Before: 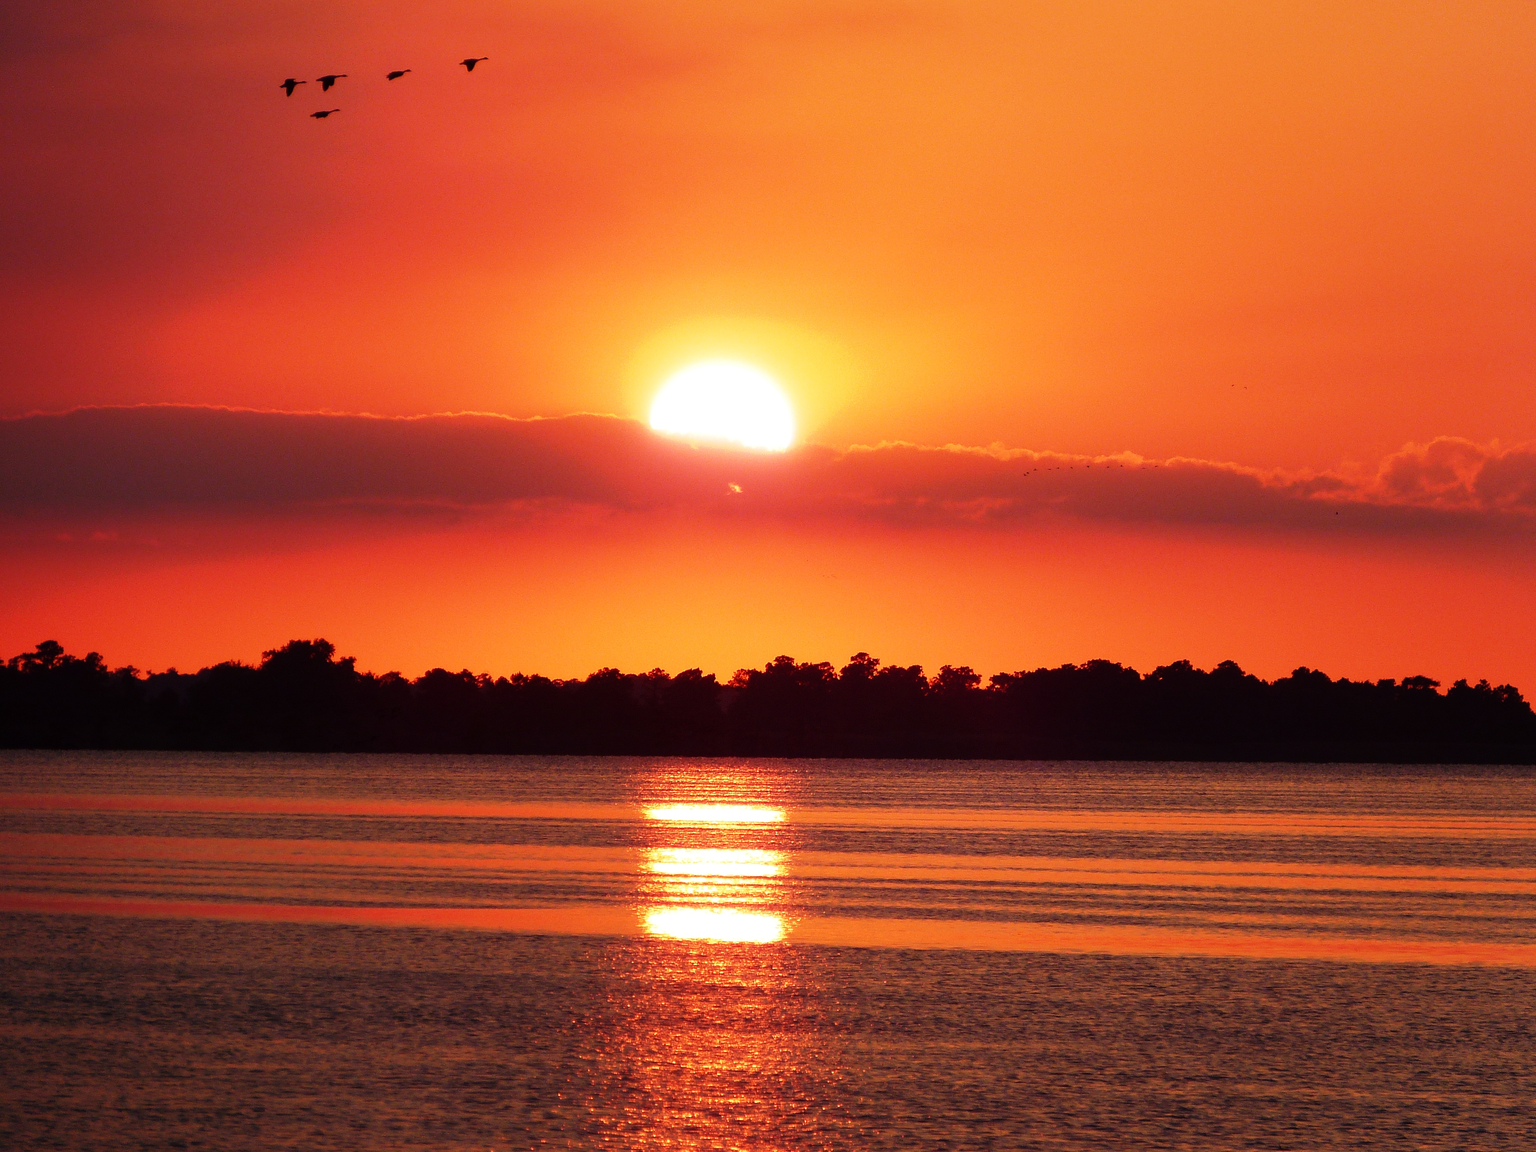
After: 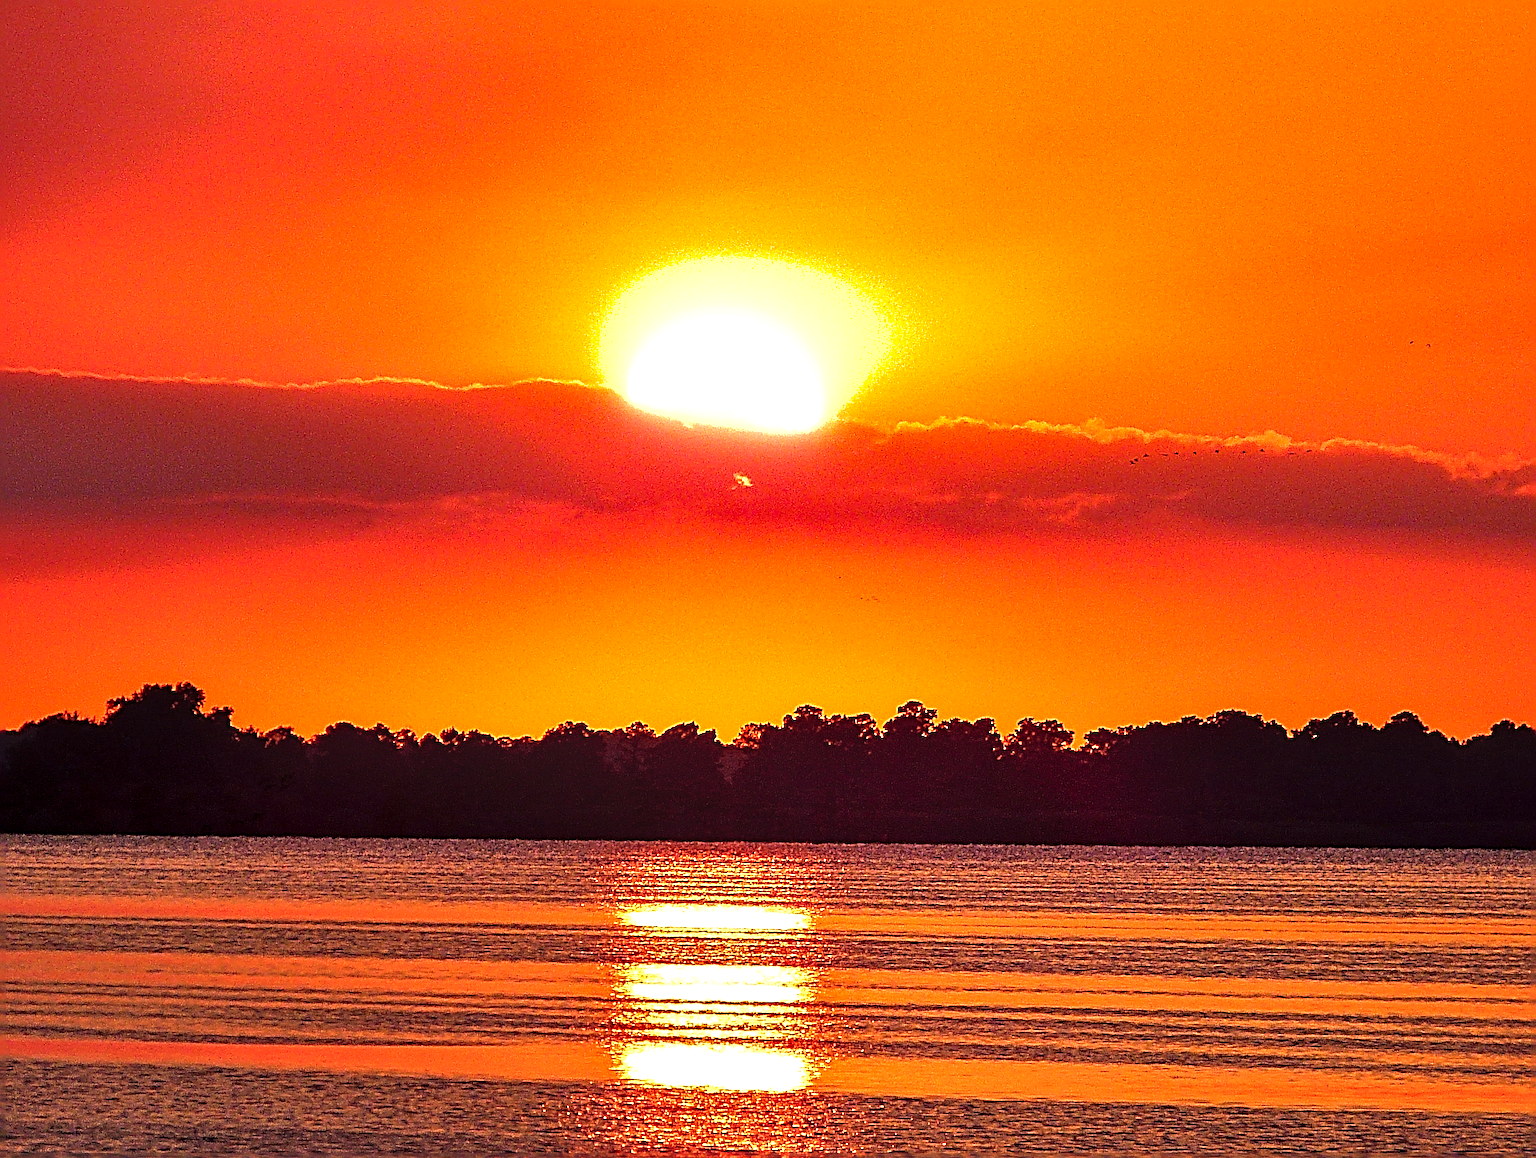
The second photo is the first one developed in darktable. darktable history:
crop and rotate: left 11.919%, top 11.37%, right 13.666%, bottom 13.796%
local contrast: on, module defaults
sharpen: radius 4.039, amount 1.992
shadows and highlights: shadows 61.27, soften with gaussian
color balance rgb: highlights gain › chroma 1.728%, highlights gain › hue 57.03°, linear chroma grading › global chroma 8.706%, perceptual saturation grading › global saturation 0.164%, global vibrance 15.076%
tone equalizer: on, module defaults
exposure: black level correction 0.001, exposure 0.499 EV, compensate highlight preservation false
